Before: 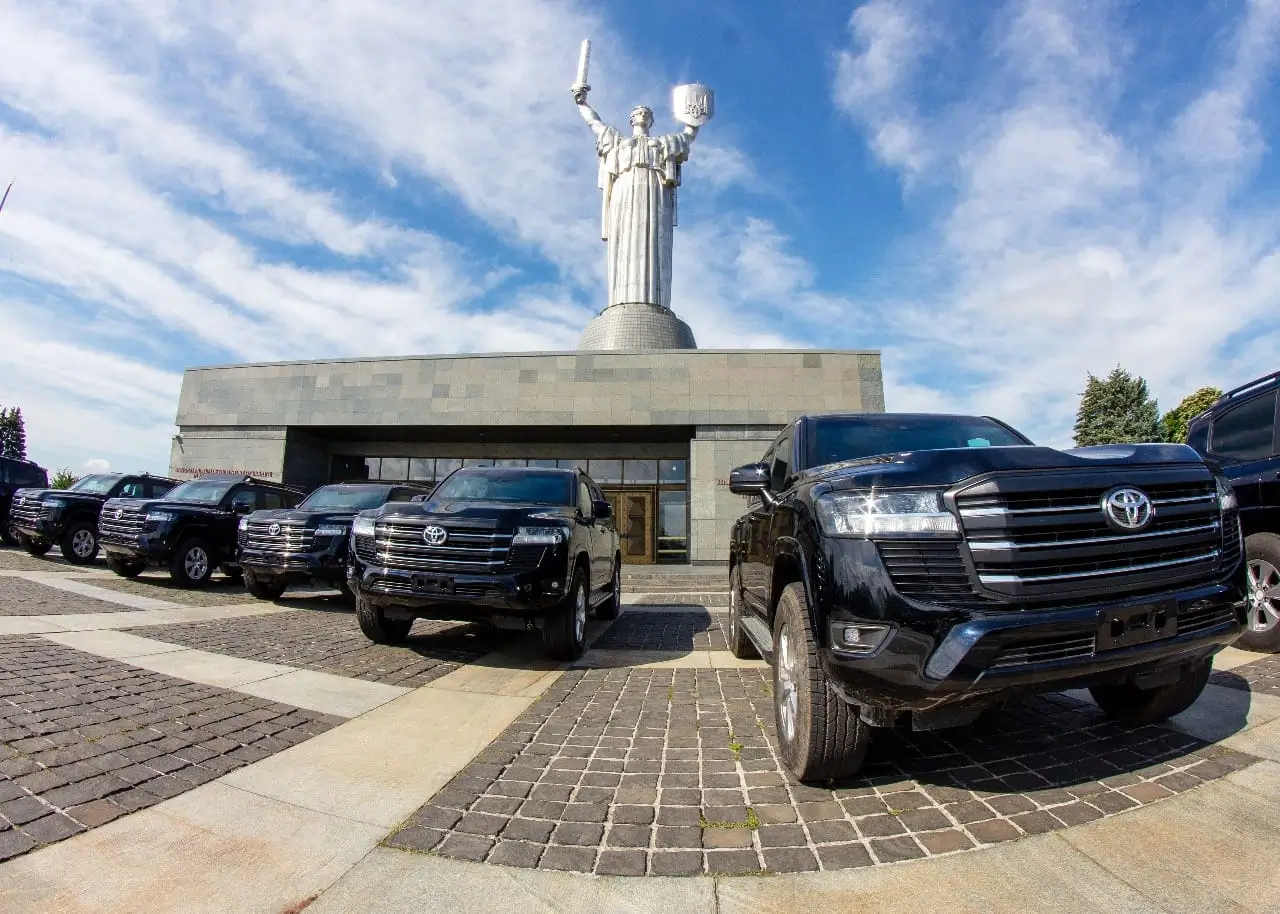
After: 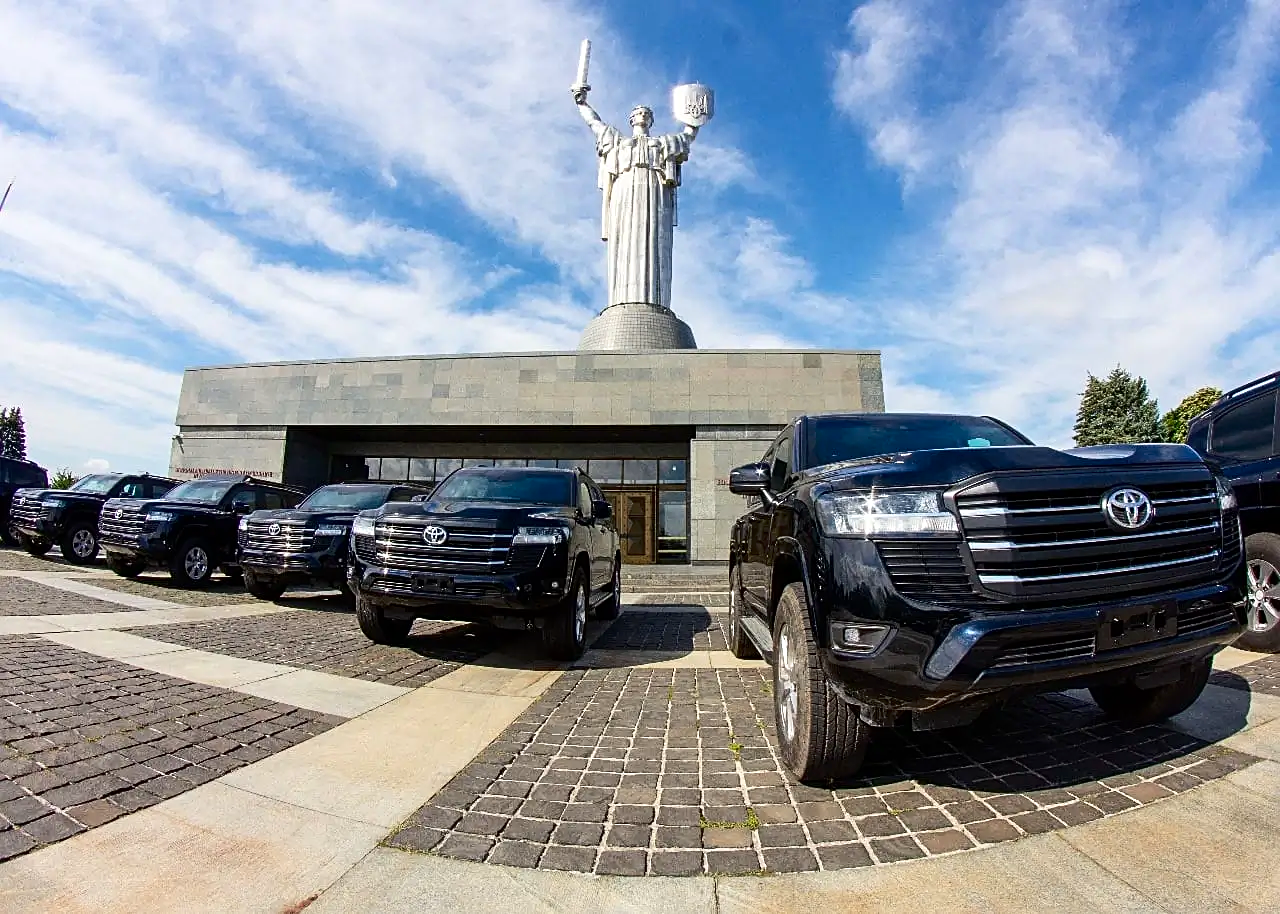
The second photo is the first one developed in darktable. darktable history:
contrast brightness saturation: contrast 0.146, brightness -0.012, saturation 0.101
sharpen: on, module defaults
